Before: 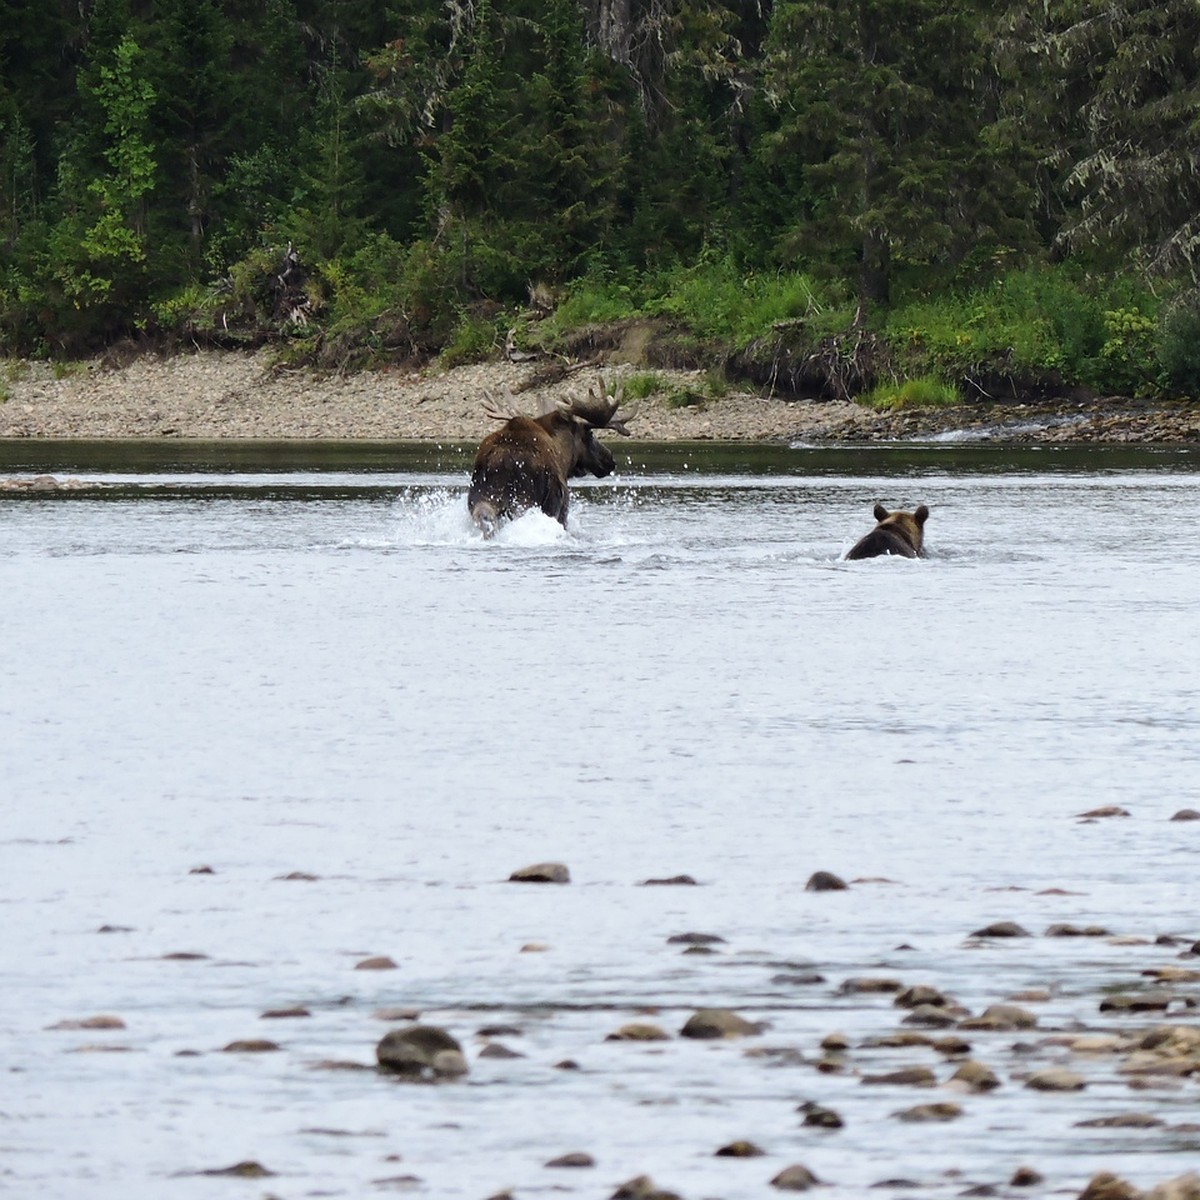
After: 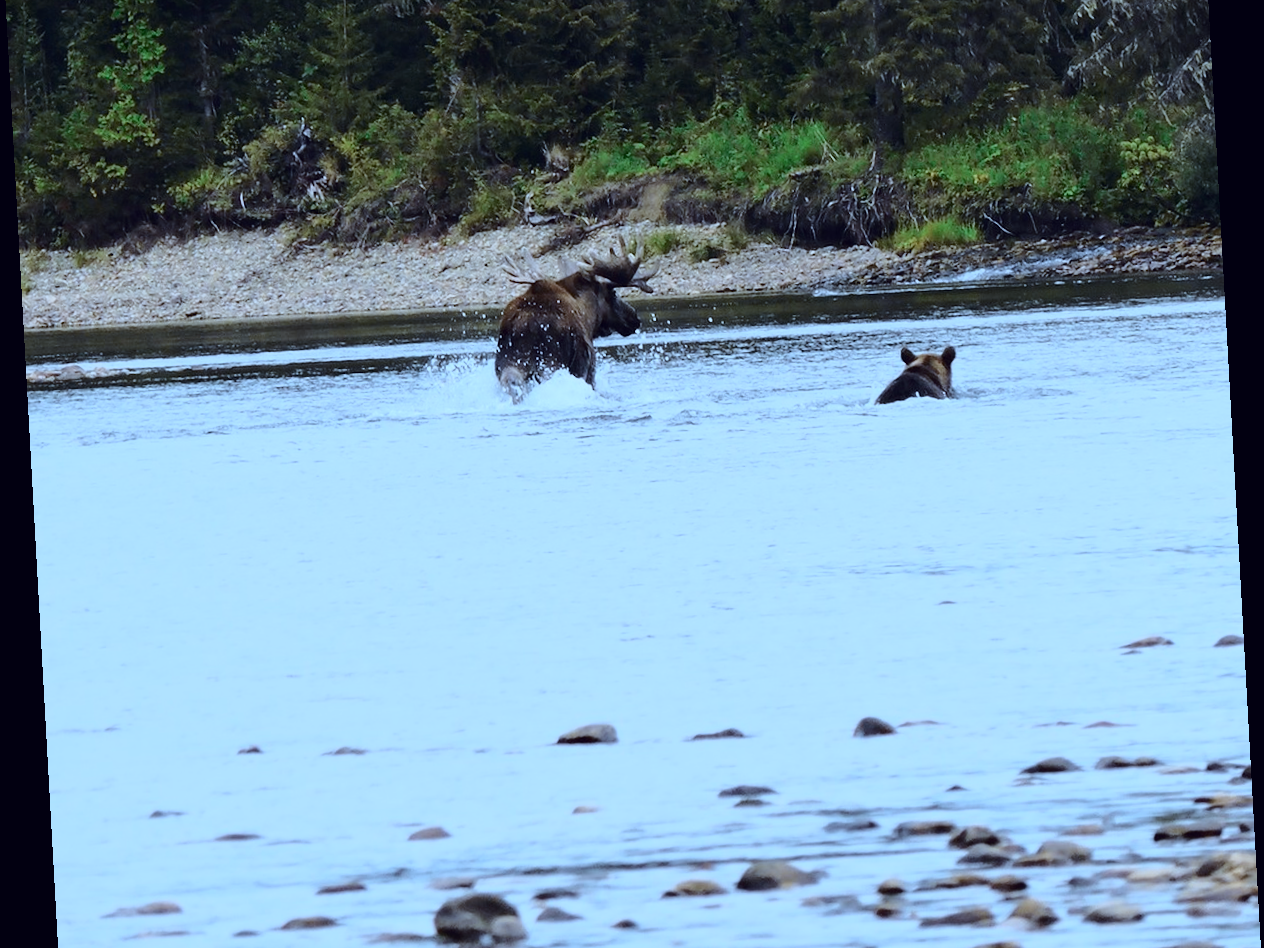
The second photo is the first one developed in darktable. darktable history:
tone curve: curves: ch0 [(0.003, 0.003) (0.104, 0.069) (0.236, 0.218) (0.401, 0.443) (0.495, 0.55) (0.625, 0.67) (0.819, 0.841) (0.96, 0.899)]; ch1 [(0, 0) (0.161, 0.092) (0.37, 0.302) (0.424, 0.402) (0.45, 0.466) (0.495, 0.506) (0.573, 0.571) (0.638, 0.641) (0.751, 0.741) (1, 1)]; ch2 [(0, 0) (0.352, 0.403) (0.466, 0.443) (0.524, 0.501) (0.56, 0.556) (1, 1)], color space Lab, independent channels, preserve colors none
rotate and perspective: rotation -3.18°, automatic cropping off
crop: top 13.819%, bottom 11.169%
color correction: highlights a* -9.73, highlights b* -21.22
